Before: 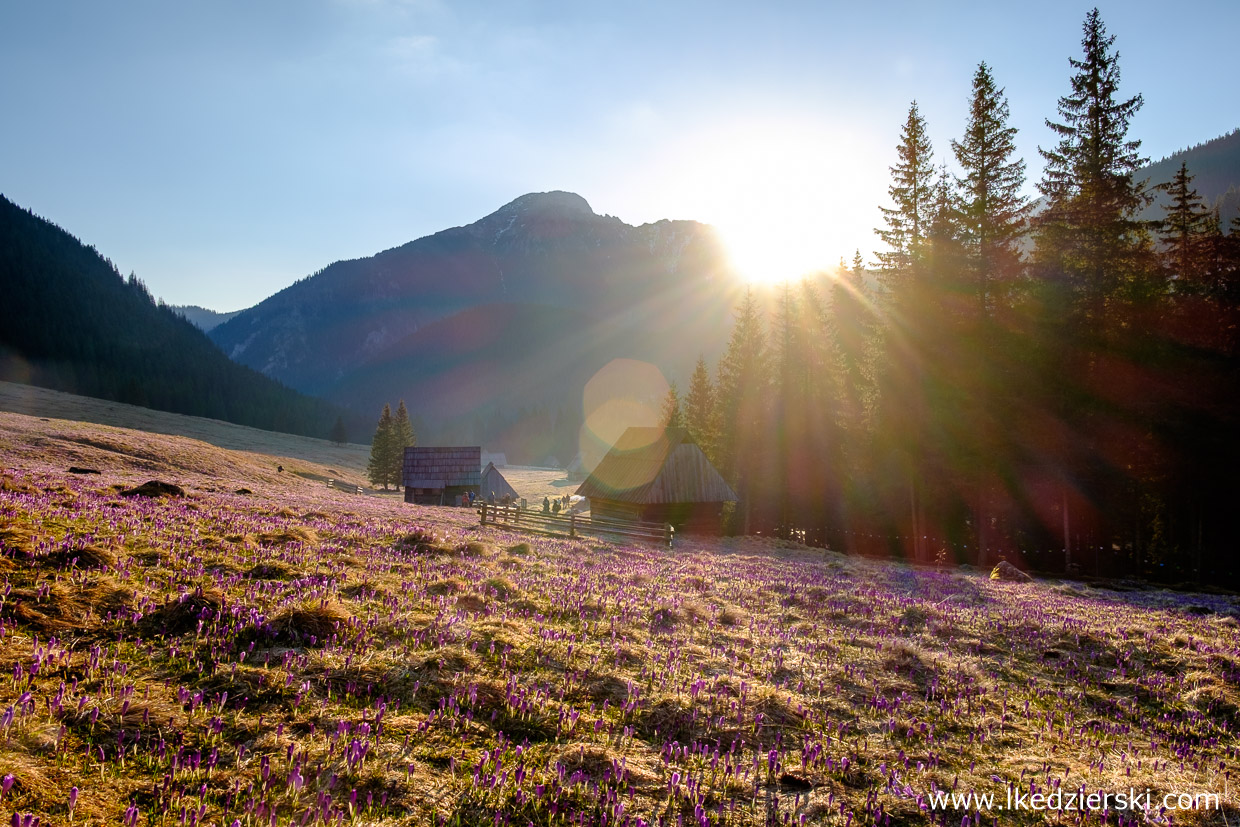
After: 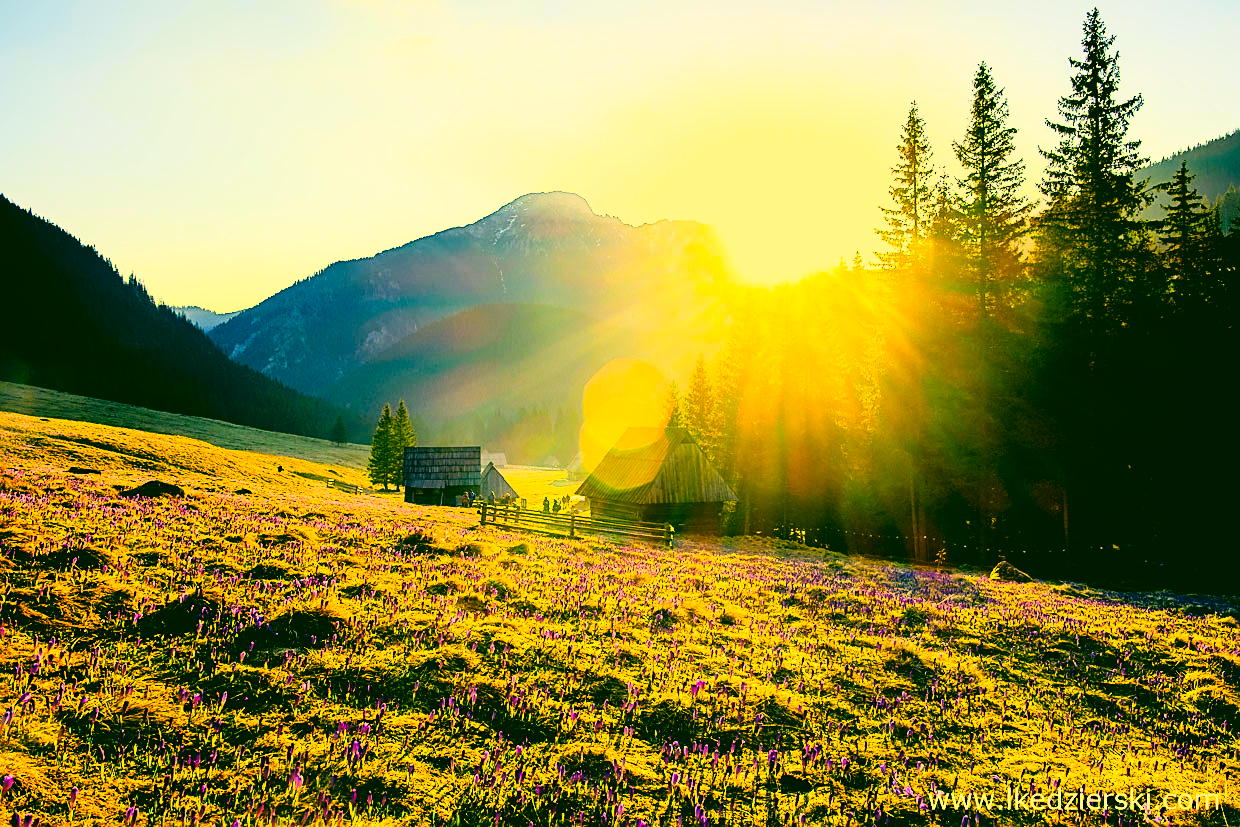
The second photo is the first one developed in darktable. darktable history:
rgb curve: curves: ch0 [(0, 0) (0.21, 0.15) (0.24, 0.21) (0.5, 0.75) (0.75, 0.96) (0.89, 0.99) (1, 1)]; ch1 [(0, 0.02) (0.21, 0.13) (0.25, 0.2) (0.5, 0.67) (0.75, 0.9) (0.89, 0.97) (1, 1)]; ch2 [(0, 0.02) (0.21, 0.13) (0.25, 0.2) (0.5, 0.67) (0.75, 0.9) (0.89, 0.97) (1, 1)], compensate middle gray true
color correction: highlights a* 5.62, highlights b* 33.57, shadows a* -25.86, shadows b* 4.02
sharpen: on, module defaults
color contrast: green-magenta contrast 1.55, blue-yellow contrast 1.83
